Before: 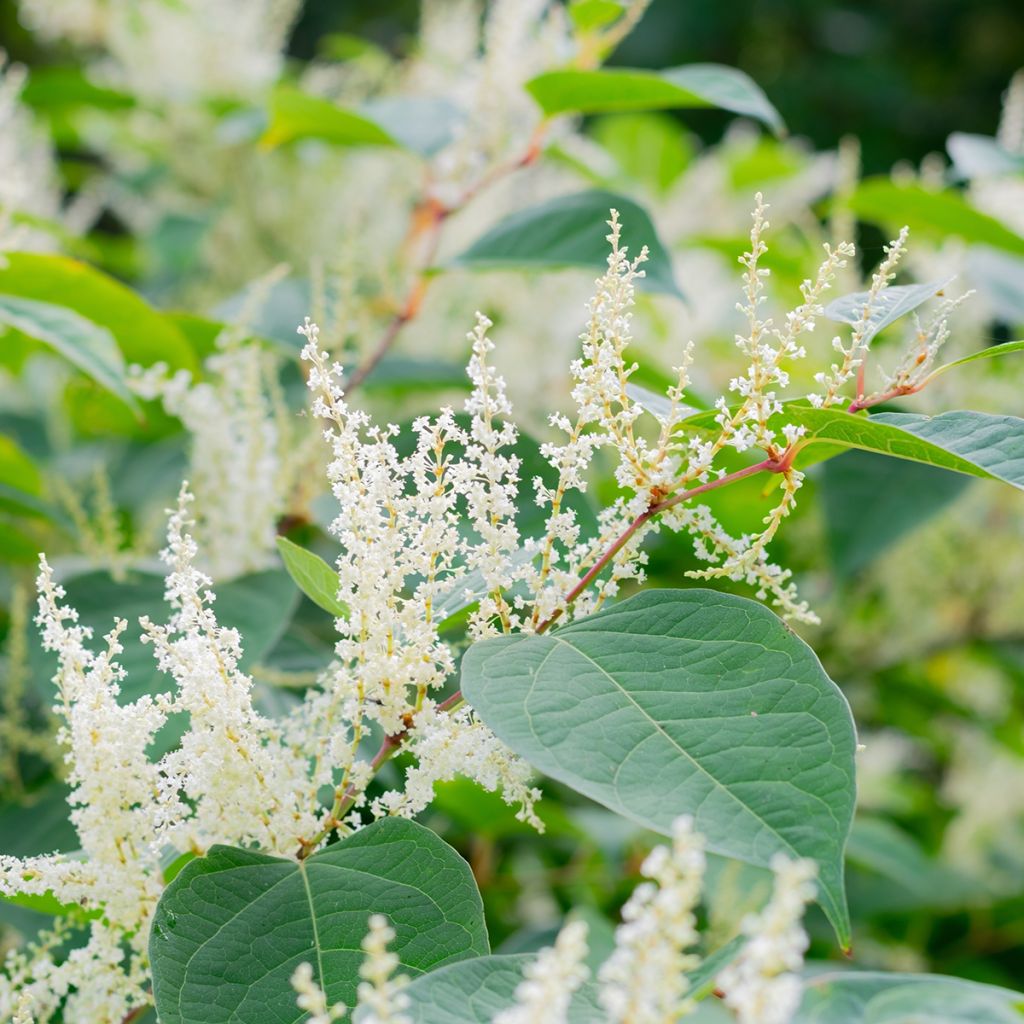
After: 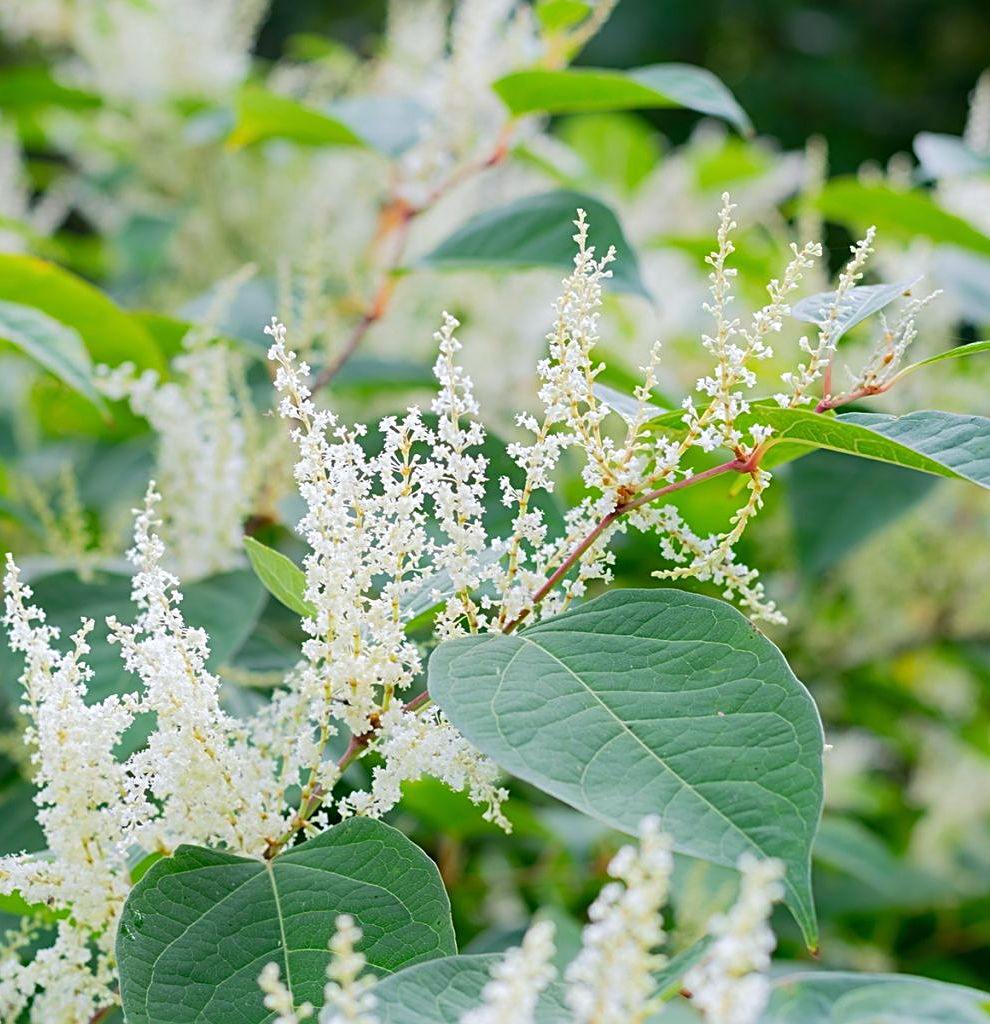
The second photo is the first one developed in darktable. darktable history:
sharpen: radius 2.767
white balance: red 0.983, blue 1.036
crop and rotate: left 3.238%
